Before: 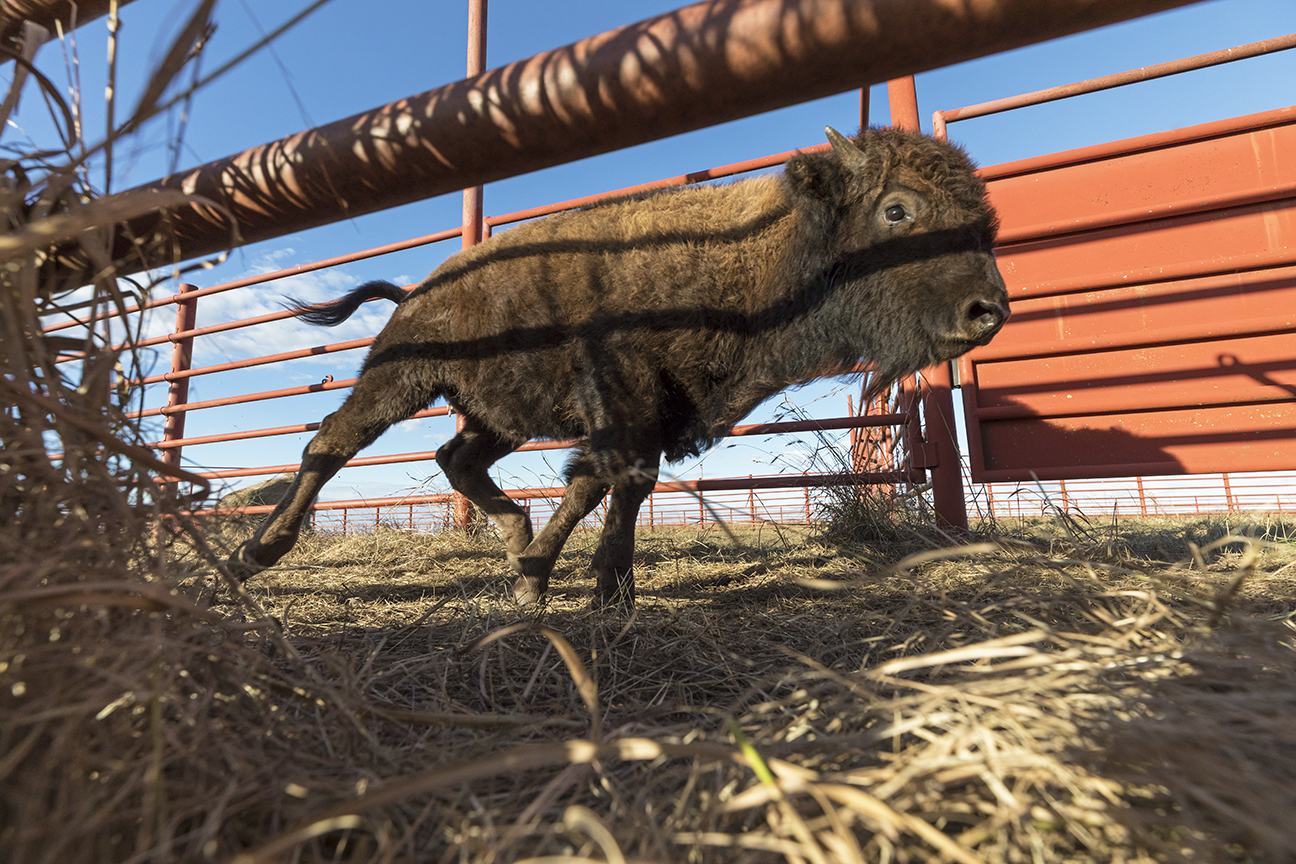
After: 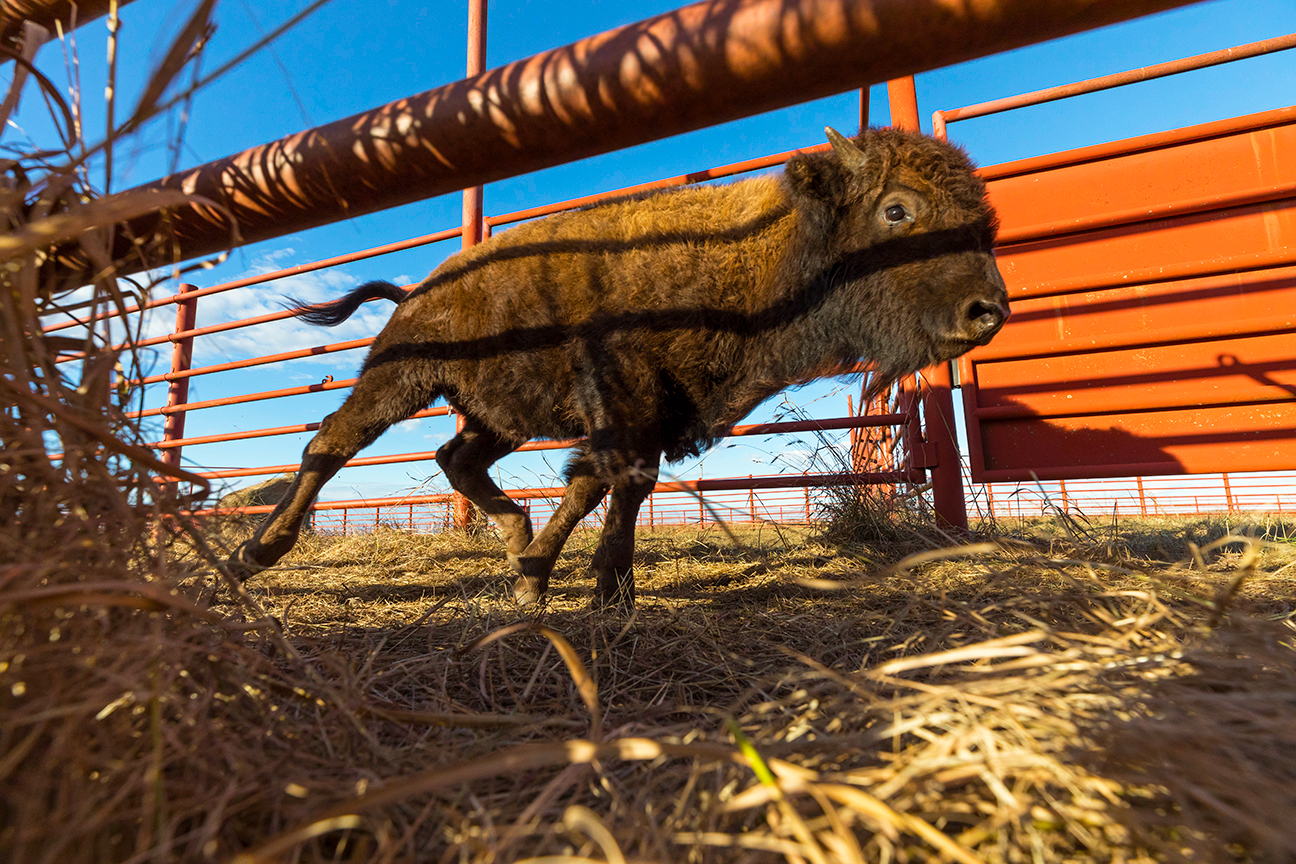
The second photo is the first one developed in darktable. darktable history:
color balance rgb: power › luminance -3.881%, power › chroma 0.583%, power › hue 39.71°, perceptual saturation grading › global saturation 17.093%, global vibrance 30.453%
